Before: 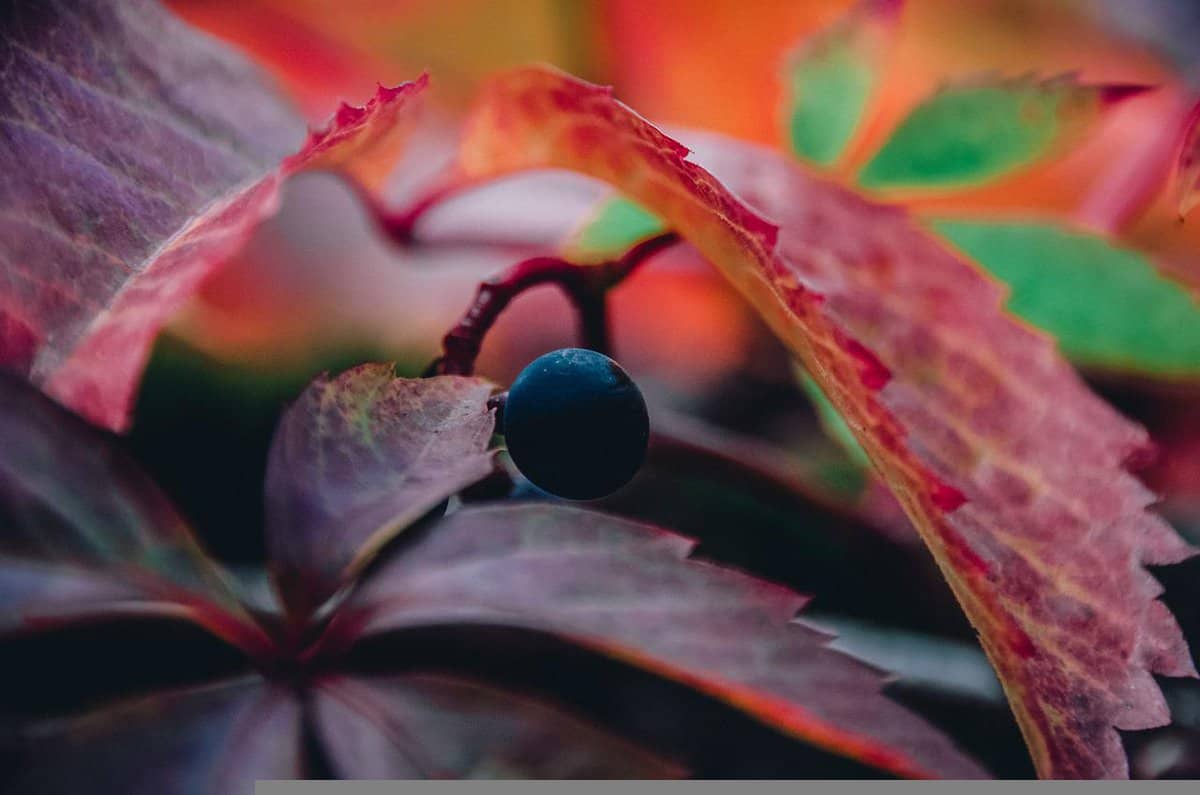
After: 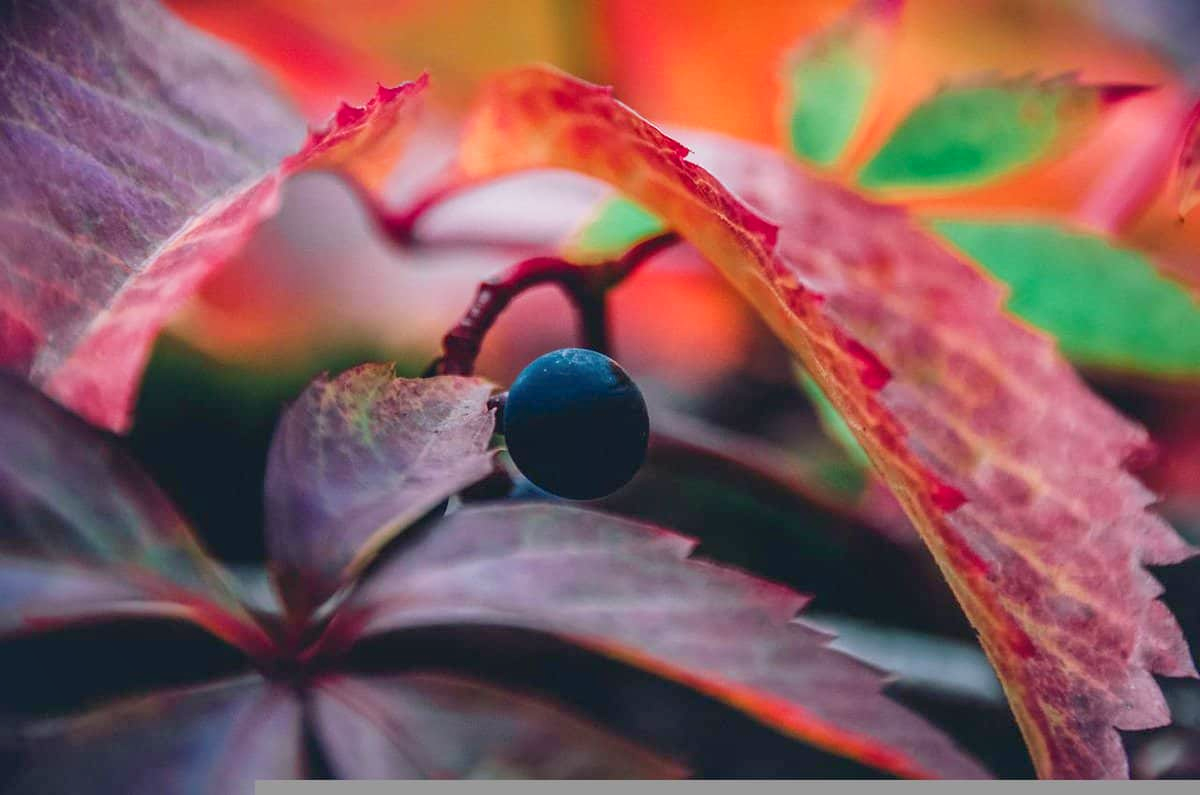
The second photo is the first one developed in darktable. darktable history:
shadows and highlights: on, module defaults
base curve: curves: ch0 [(0, 0) (0.579, 0.807) (1, 1)], preserve colors none
